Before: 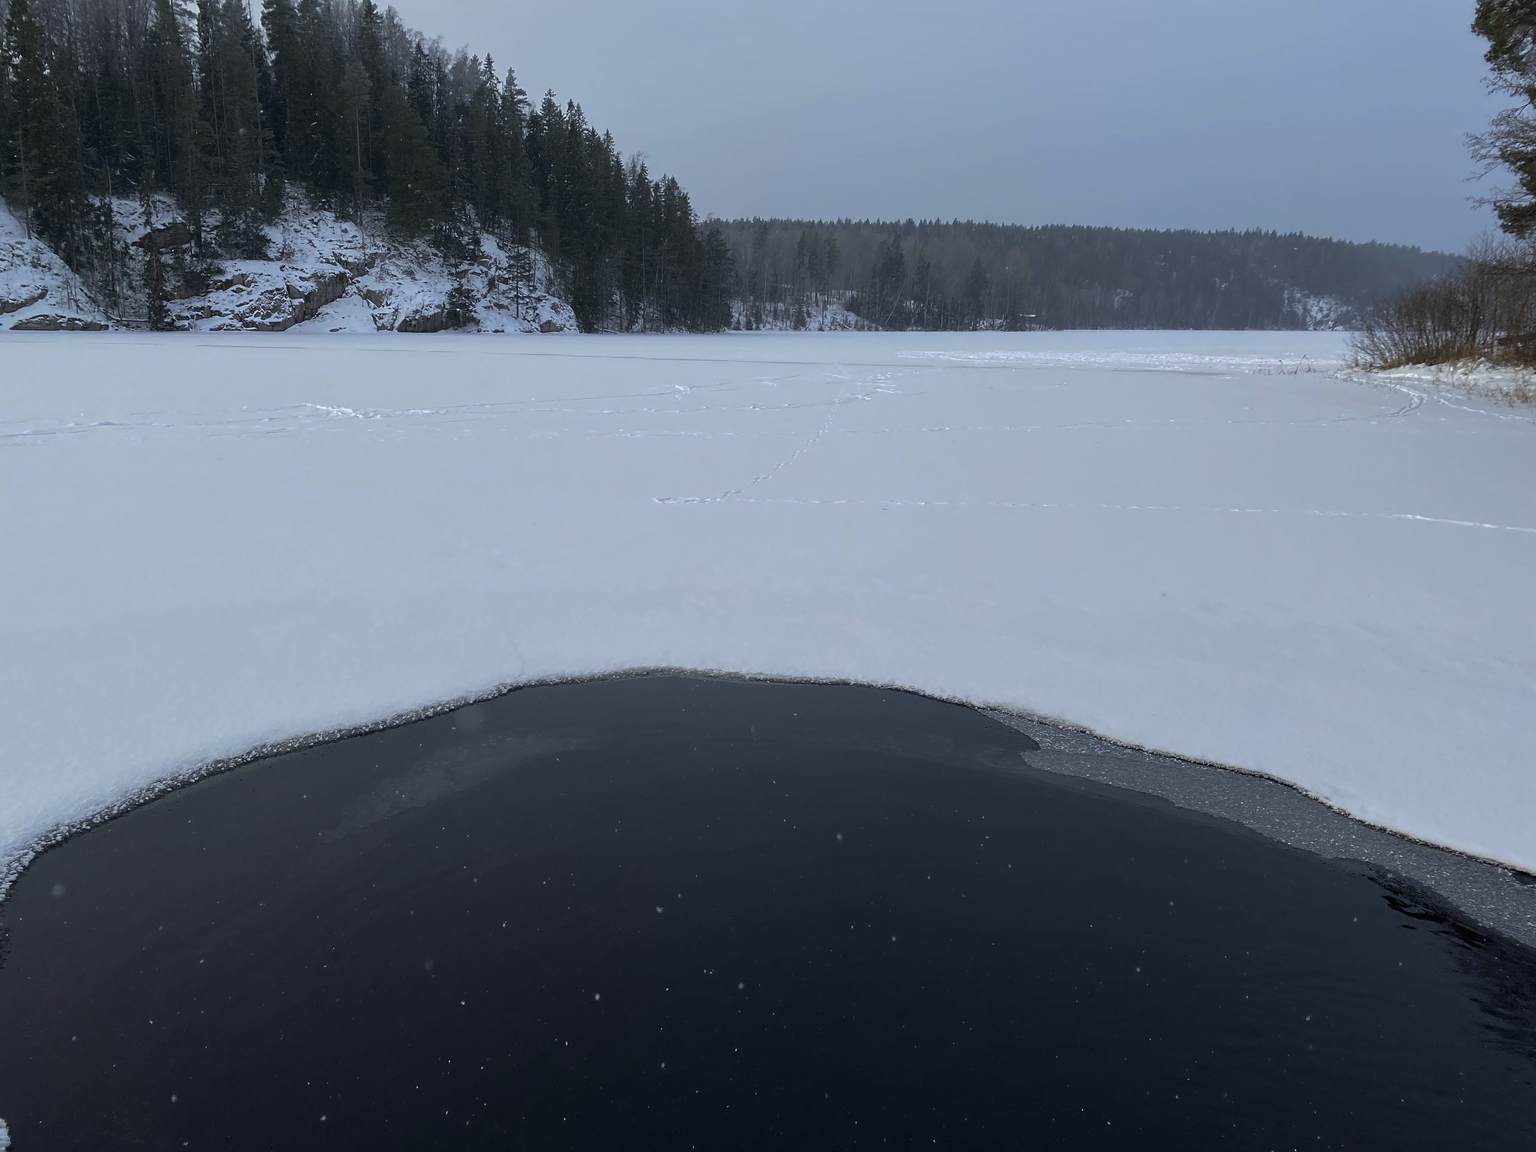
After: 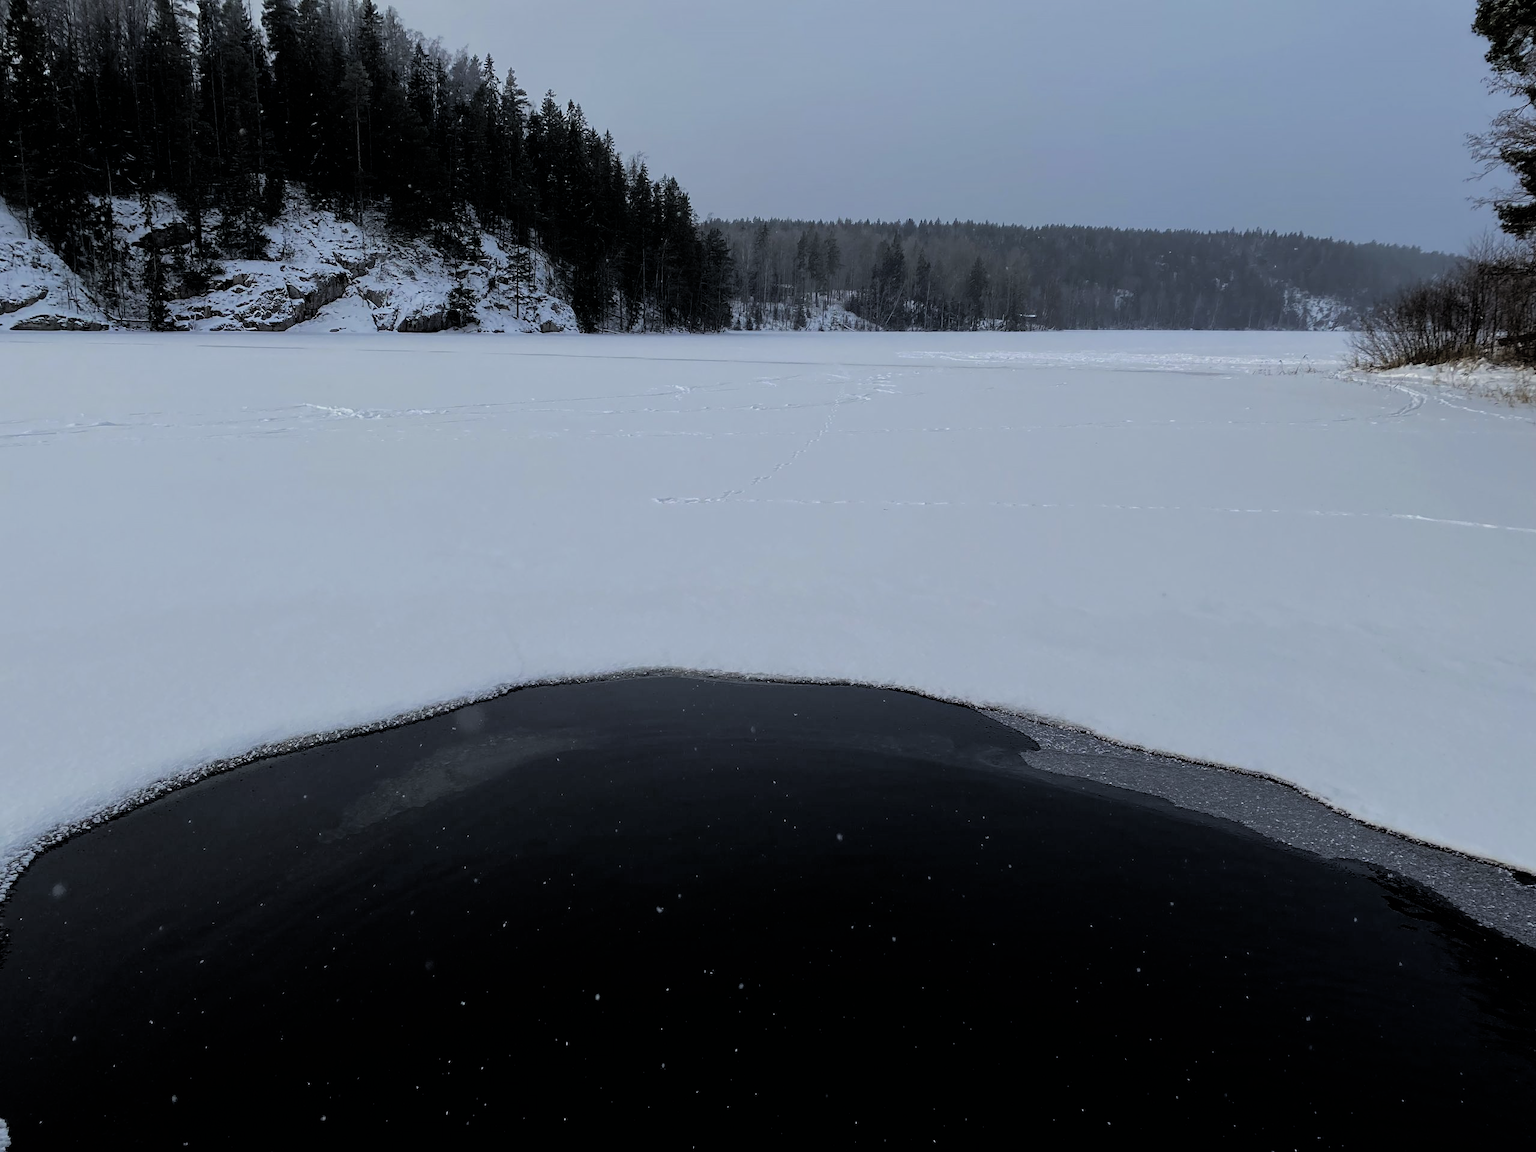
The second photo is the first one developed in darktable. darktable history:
vibrance: on, module defaults
filmic rgb: black relative exposure -3.86 EV, white relative exposure 3.48 EV, hardness 2.63, contrast 1.103
